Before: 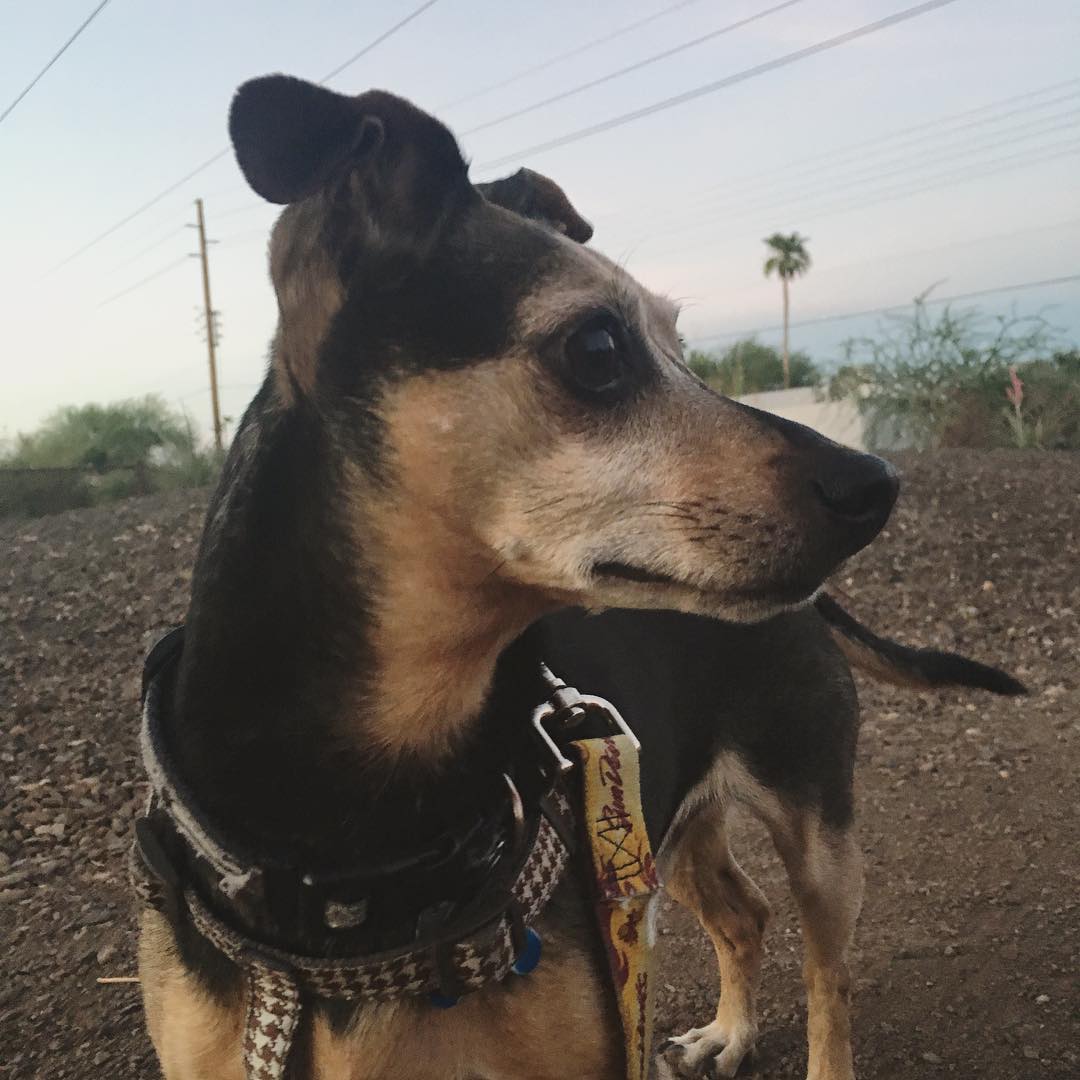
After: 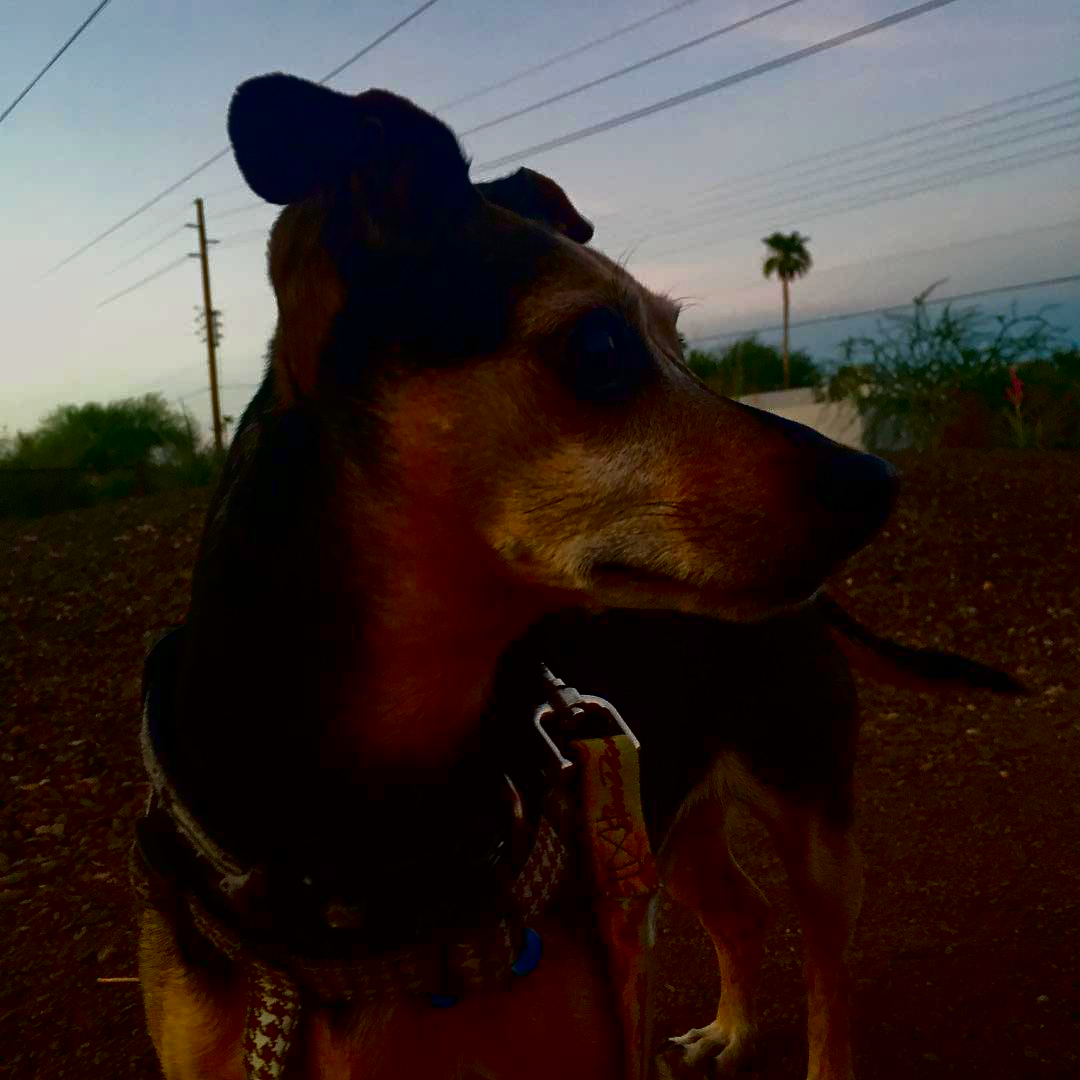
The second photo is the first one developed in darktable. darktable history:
contrast brightness saturation: brightness -0.99, saturation 0.995
